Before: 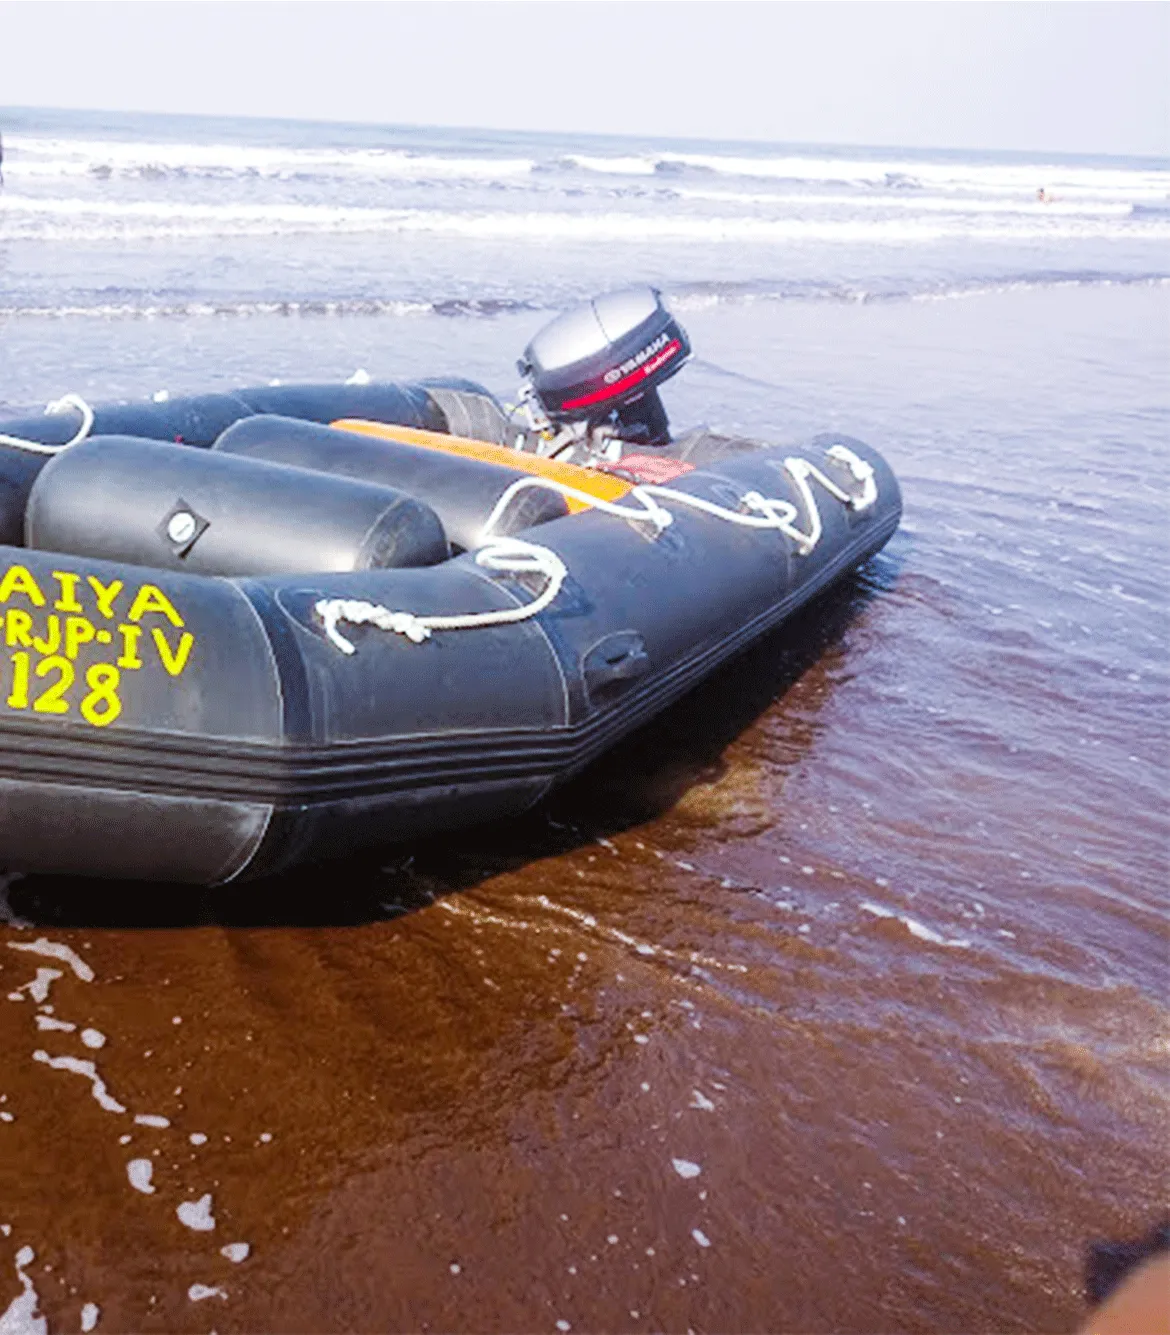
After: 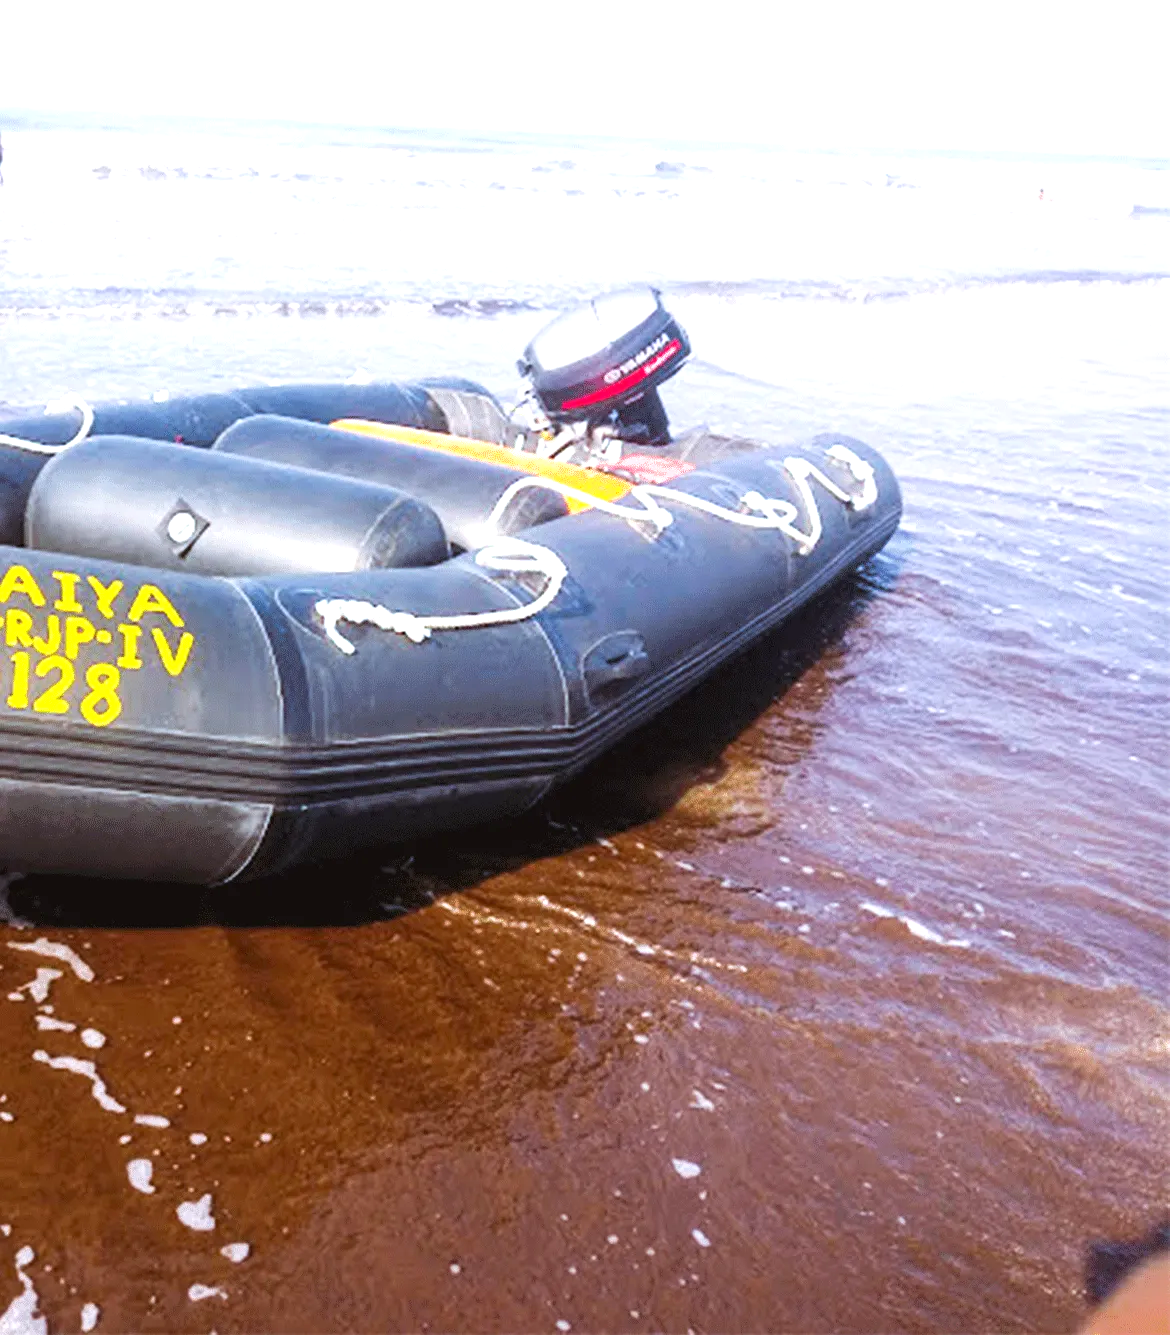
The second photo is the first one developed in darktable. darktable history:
exposure: exposure 0.604 EV, compensate highlight preservation false
